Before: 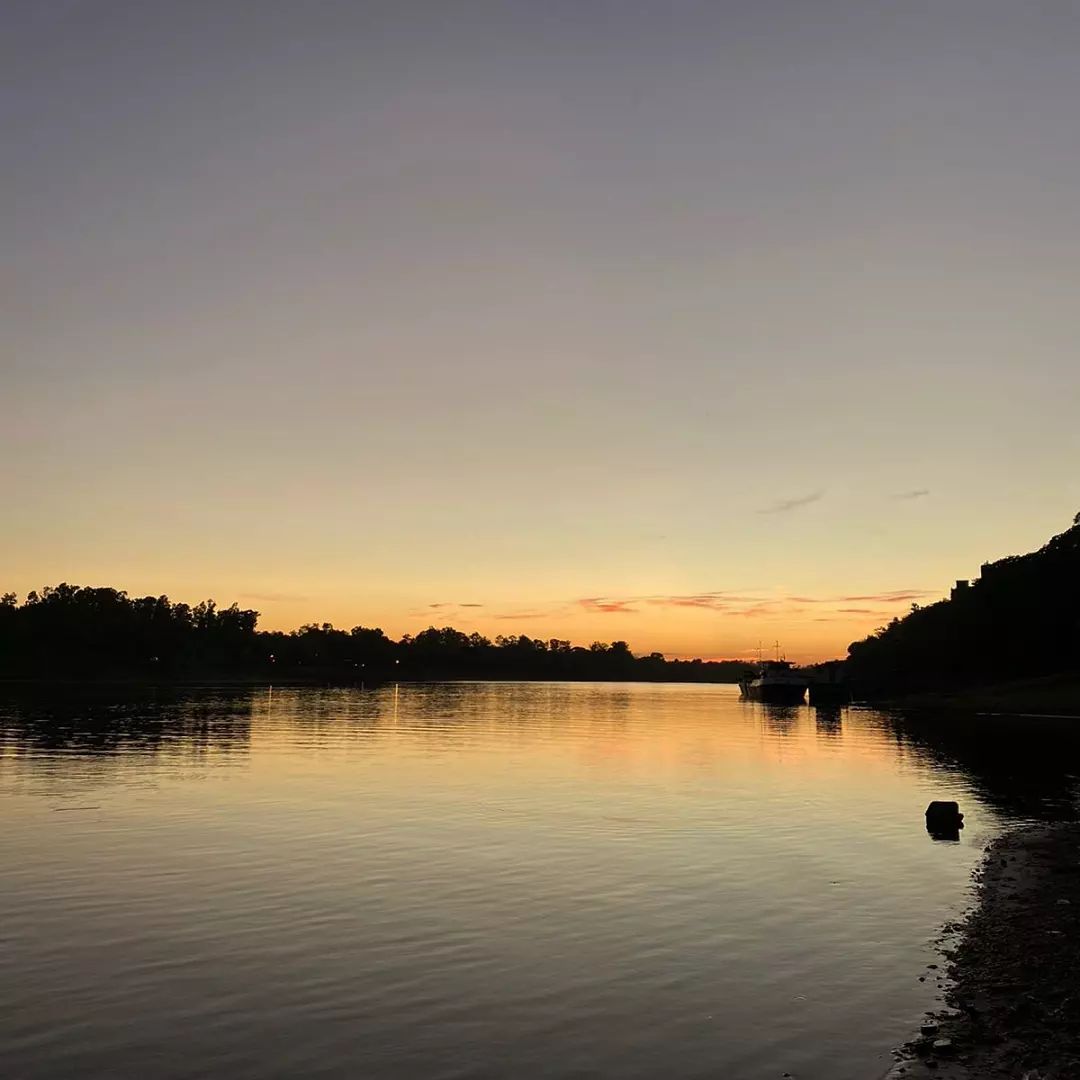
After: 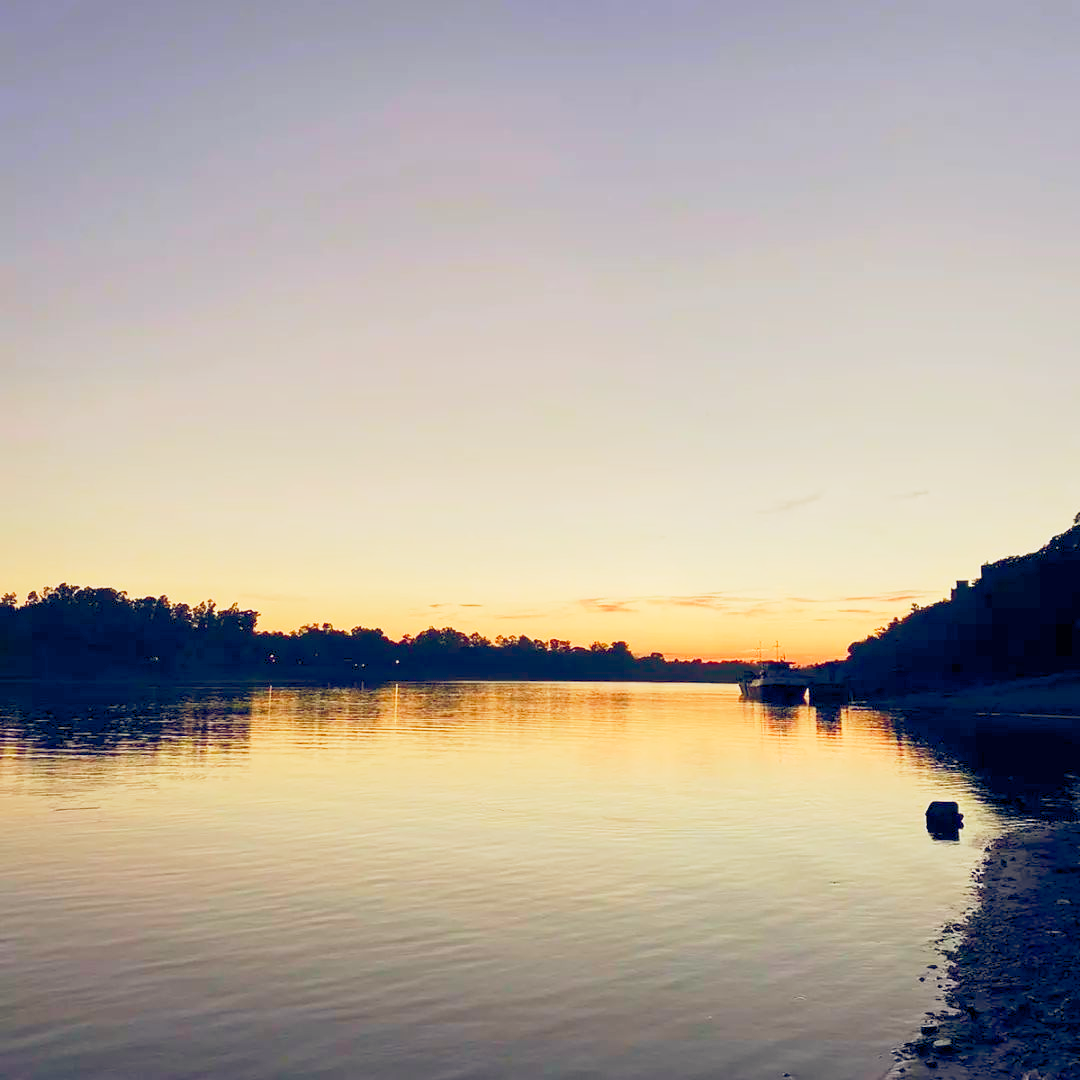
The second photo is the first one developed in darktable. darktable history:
color balance rgb: global offset › chroma 0.097%, global offset › hue 253.25°, perceptual saturation grading › global saturation 0.241%, perceptual saturation grading › highlights -25.356%, perceptual saturation grading › shadows 29.985%, perceptual brilliance grading › global brilliance 10.225%, perceptual brilliance grading › shadows 15.829%, contrast -29.837%
base curve: curves: ch0 [(0, 0) (0.005, 0.002) (0.193, 0.295) (0.399, 0.664) (0.75, 0.928) (1, 1)], preserve colors none
